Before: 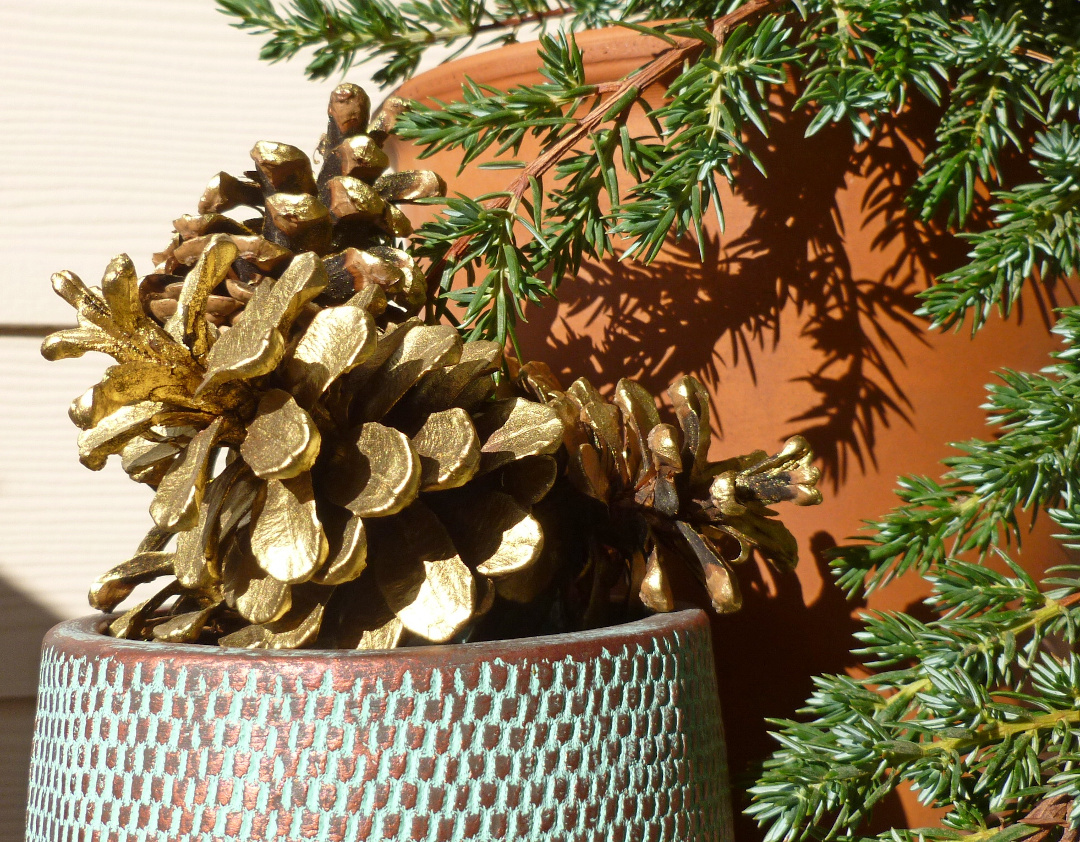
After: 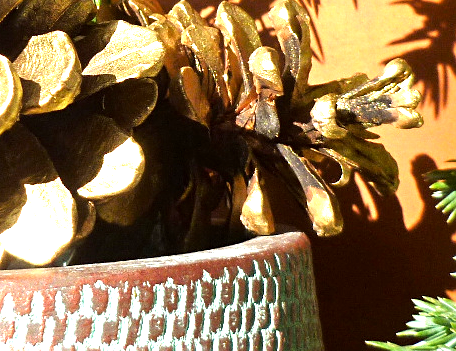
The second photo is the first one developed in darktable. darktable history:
exposure: black level correction 0.001, exposure 1.045 EV, compensate exposure bias true, compensate highlight preservation false
tone equalizer: -8 EV -0.783 EV, -7 EV -0.737 EV, -6 EV -0.585 EV, -5 EV -0.366 EV, -3 EV 0.405 EV, -2 EV 0.6 EV, -1 EV 0.676 EV, +0 EV 0.778 EV
crop: left 37.026%, top 44.893%, right 20.737%, bottom 13.365%
sharpen: amount 0.215
